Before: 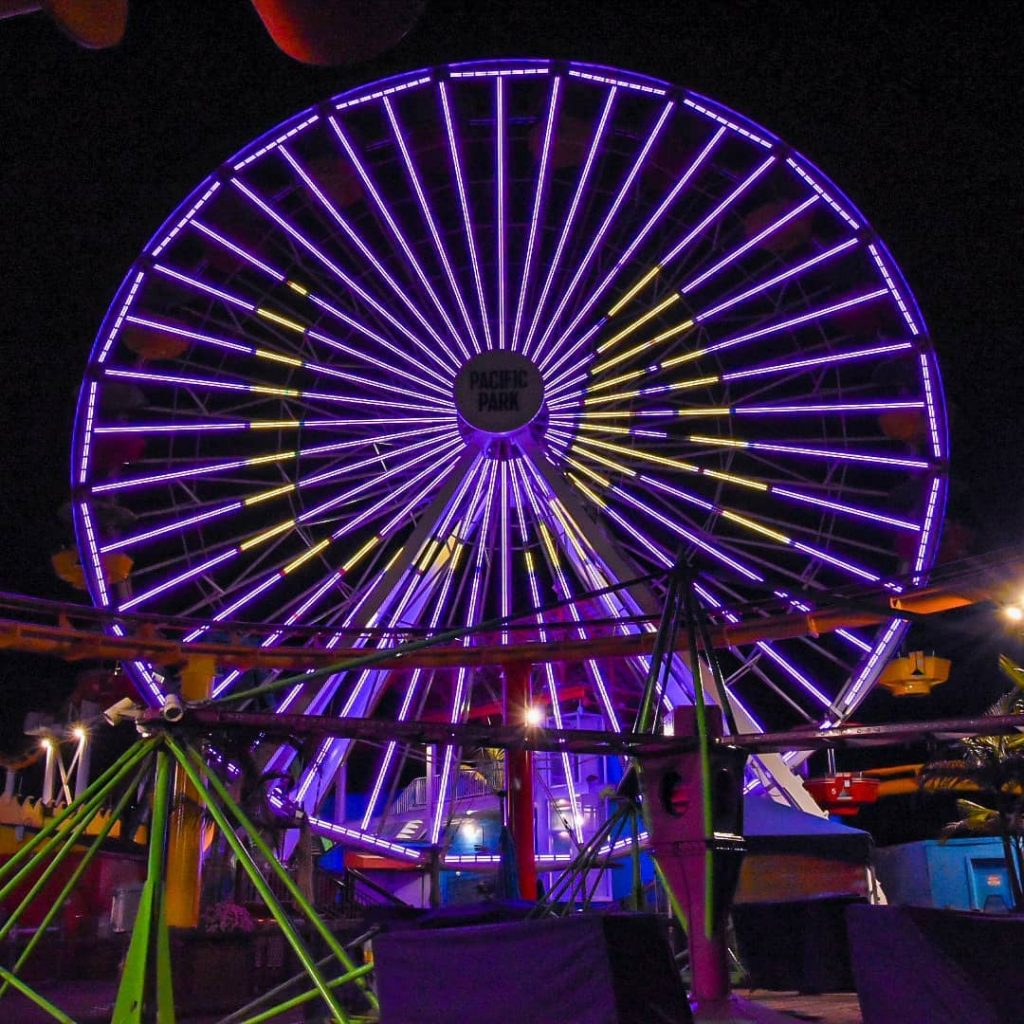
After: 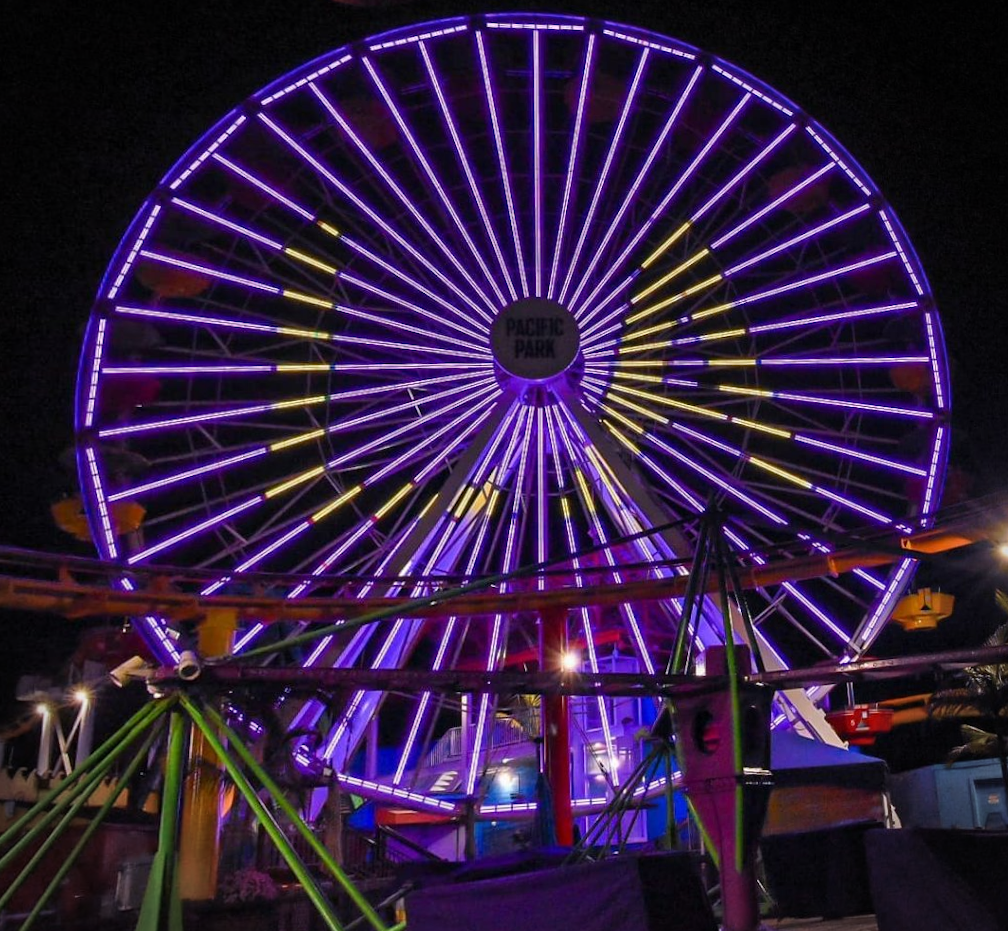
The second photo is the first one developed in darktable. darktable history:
vignetting: fall-off start 88.03%, fall-off radius 24.9%
rotate and perspective: rotation -0.013°, lens shift (vertical) -0.027, lens shift (horizontal) 0.178, crop left 0.016, crop right 0.989, crop top 0.082, crop bottom 0.918
